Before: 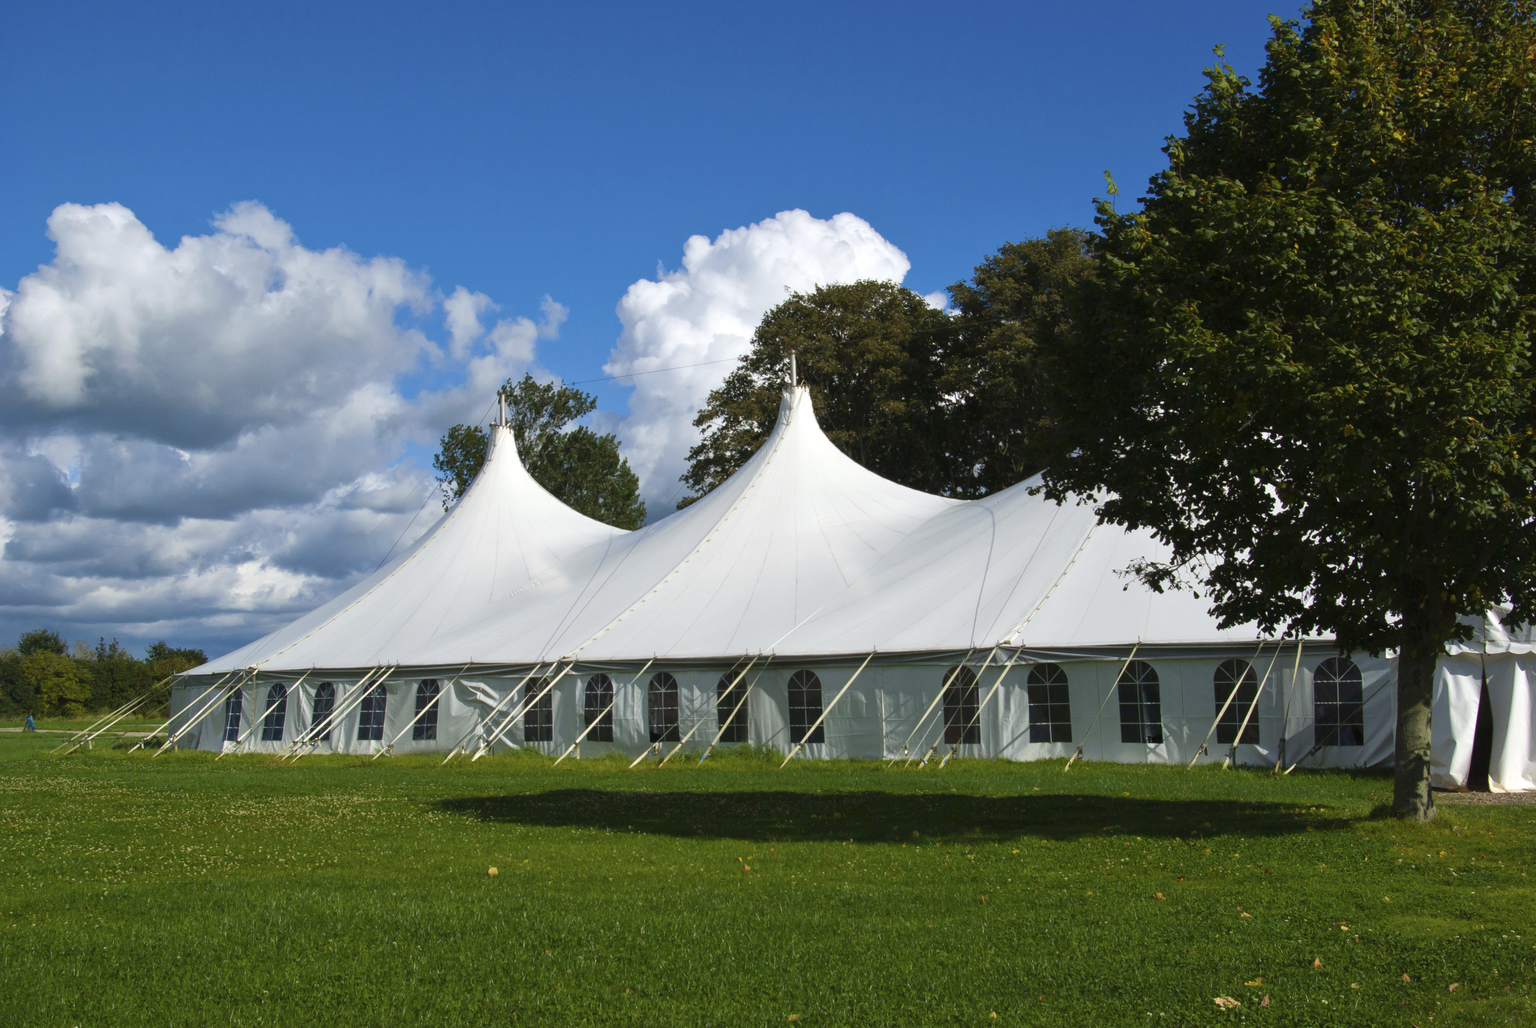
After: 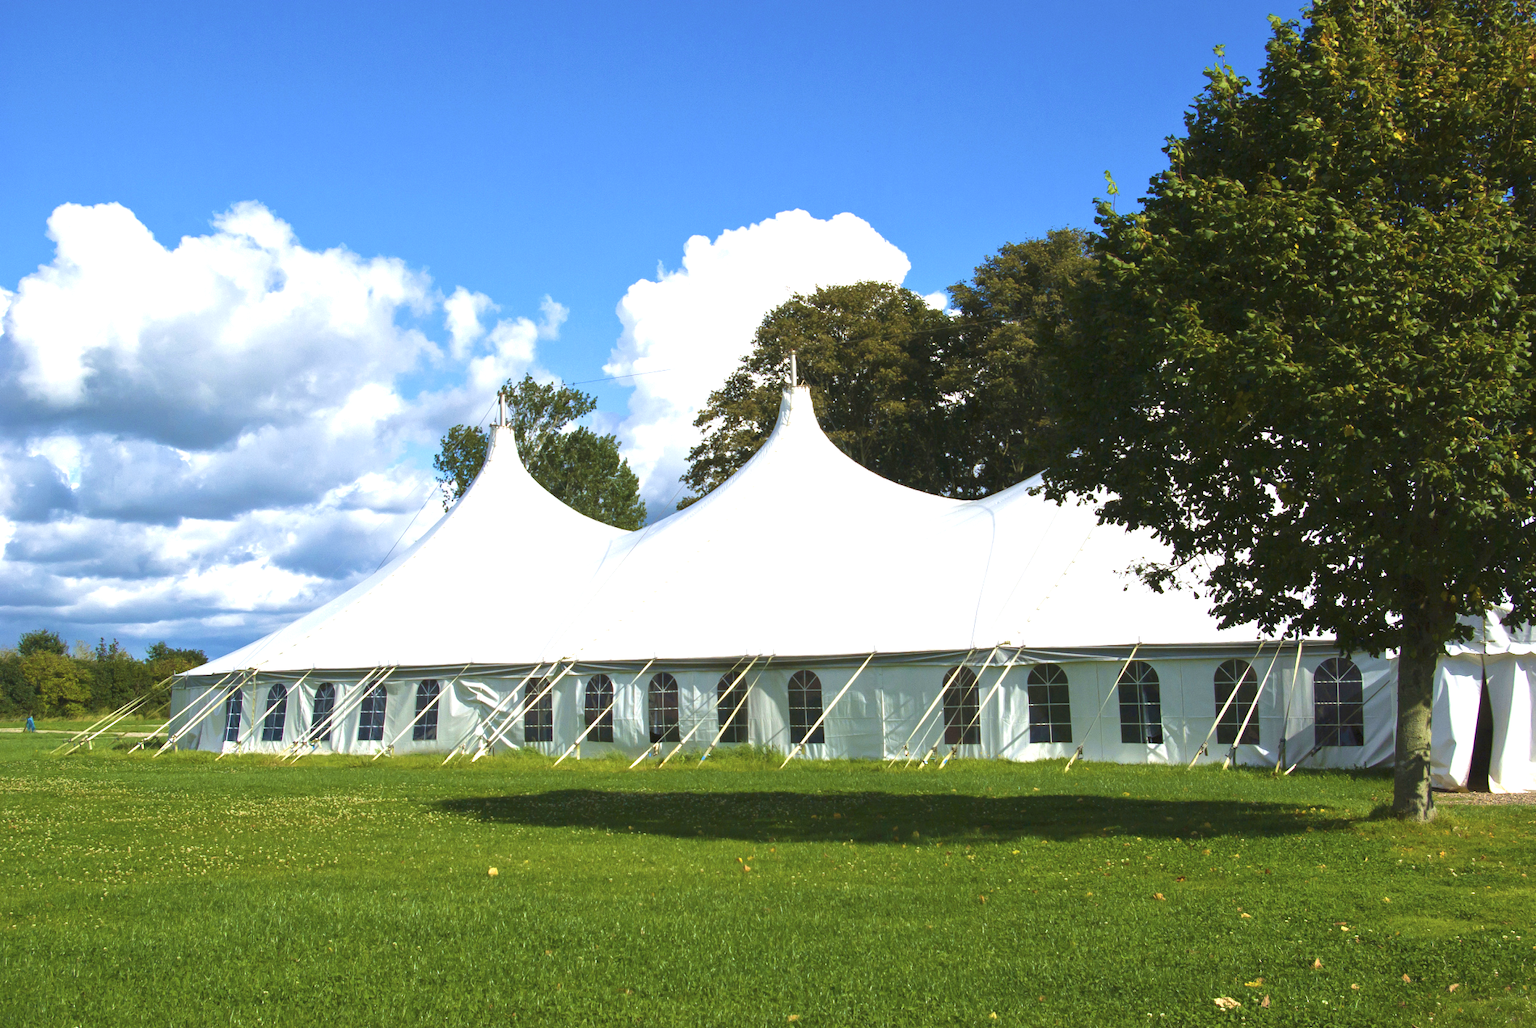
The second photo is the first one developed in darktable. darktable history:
velvia: on, module defaults
exposure: black level correction 0, exposure 1.107 EV, compensate exposure bias true, compensate highlight preservation false
tone equalizer: edges refinement/feathering 500, mask exposure compensation -1.57 EV, preserve details no
